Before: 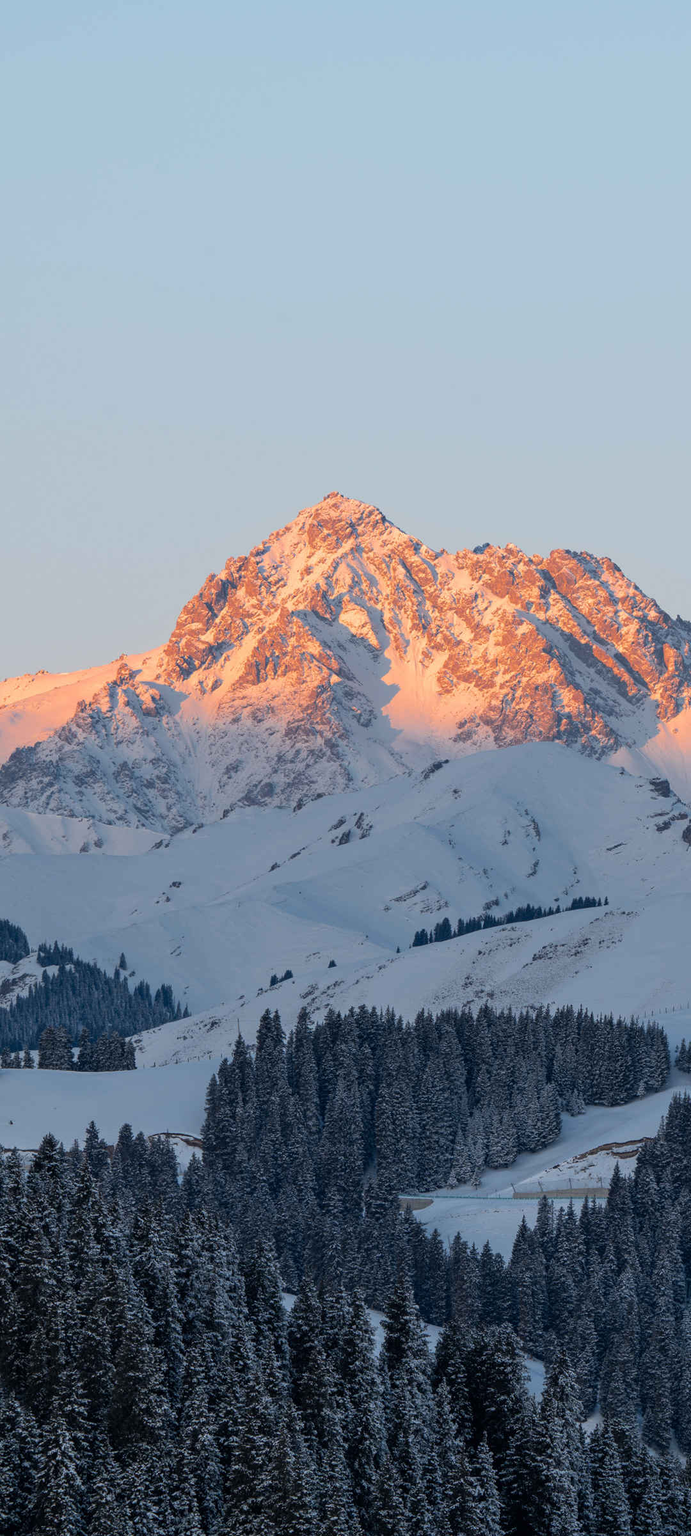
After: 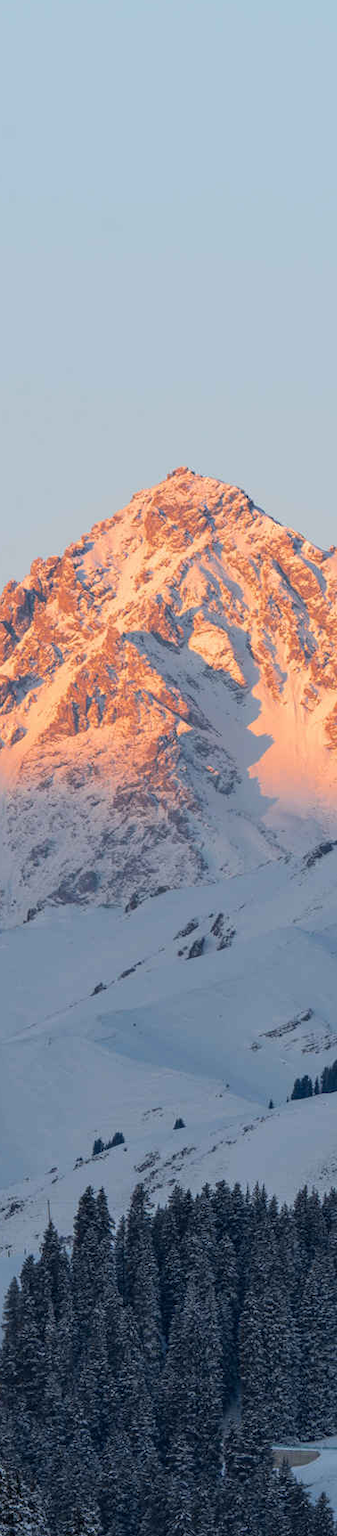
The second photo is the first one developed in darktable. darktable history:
crop and rotate: left 29.466%, top 10.206%, right 35.434%, bottom 17.904%
